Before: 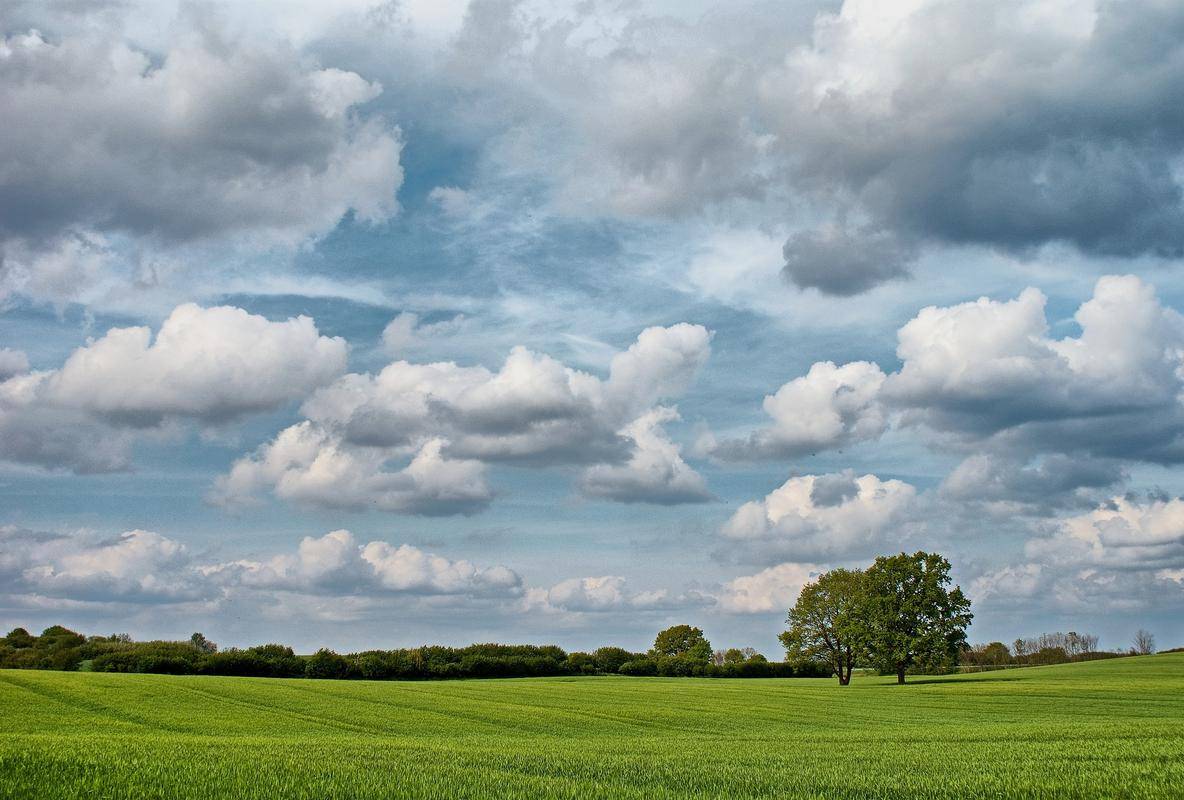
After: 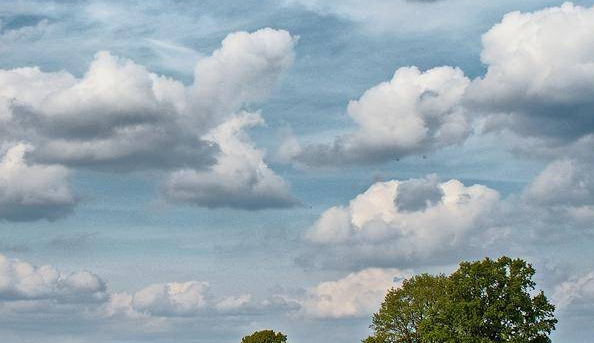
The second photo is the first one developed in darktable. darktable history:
crop: left 35.15%, top 36.891%, right 14.601%, bottom 20.115%
